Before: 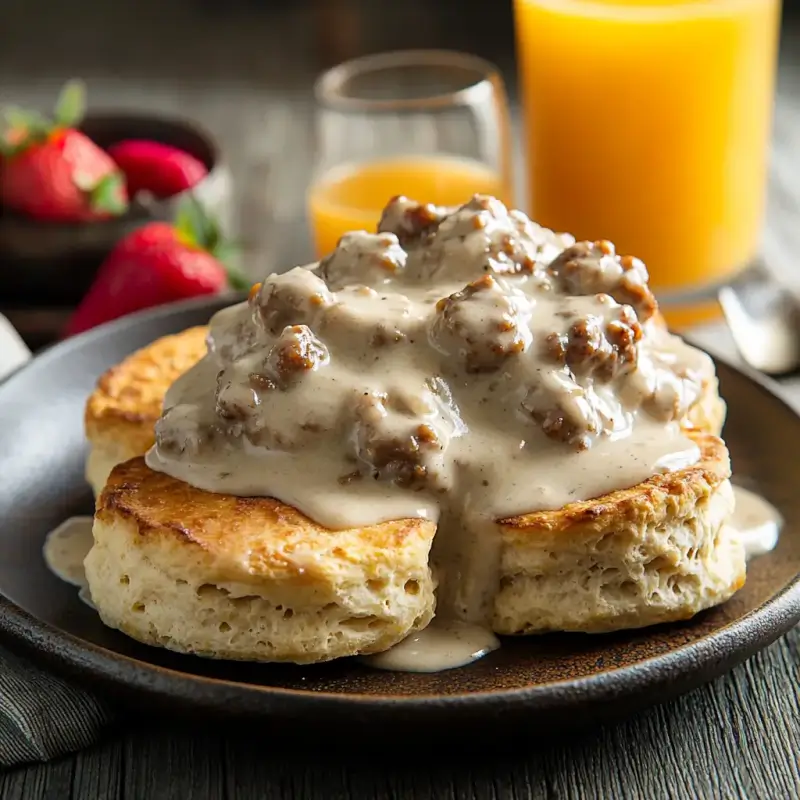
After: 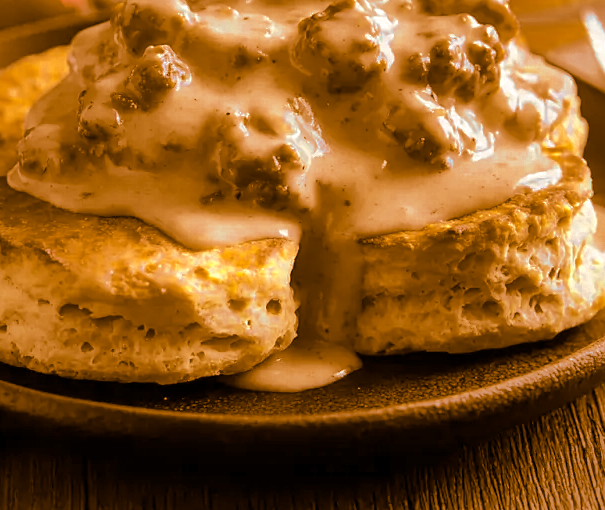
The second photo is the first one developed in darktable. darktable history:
crop and rotate: left 17.299%, top 35.115%, right 7.015%, bottom 1.024%
split-toning: shadows › hue 26°, shadows › saturation 0.92, highlights › hue 40°, highlights › saturation 0.92, balance -63, compress 0%
shadows and highlights: shadows 38.43, highlights -74.54
color zones: curves: ch0 [(0, 0.485) (0.178, 0.476) (0.261, 0.623) (0.411, 0.403) (0.708, 0.603) (0.934, 0.412)]; ch1 [(0.003, 0.485) (0.149, 0.496) (0.229, 0.584) (0.326, 0.551) (0.484, 0.262) (0.757, 0.643)]
